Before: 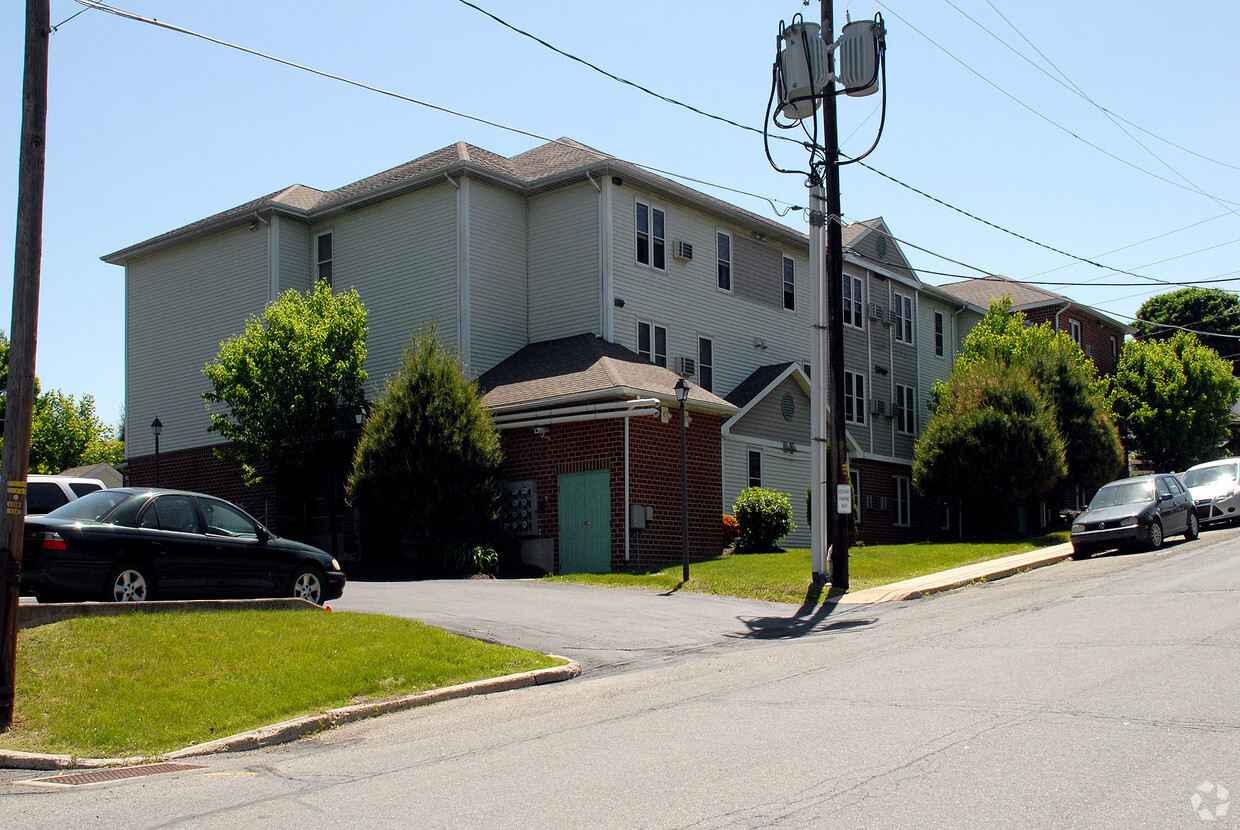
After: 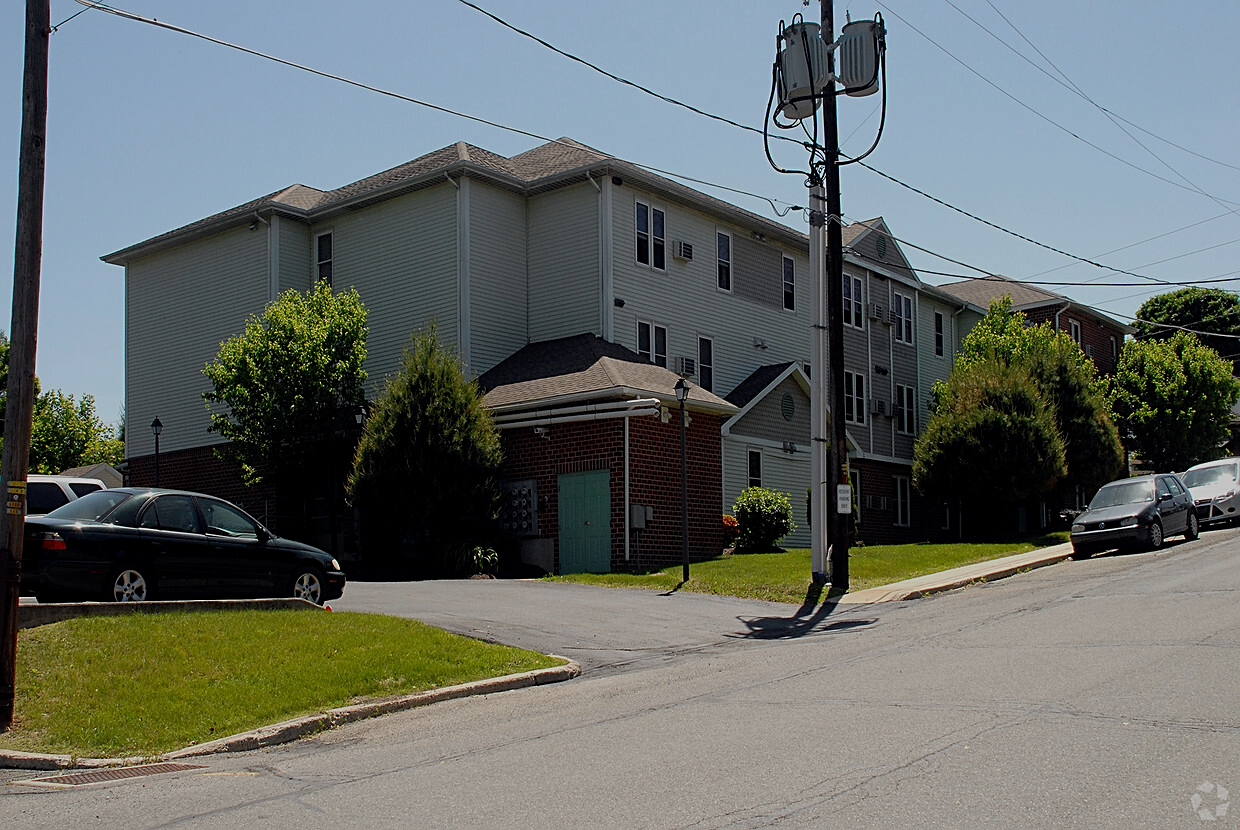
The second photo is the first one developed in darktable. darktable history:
sharpen: on, module defaults
exposure: black level correction 0, exposure -0.858 EV, compensate exposure bias true, compensate highlight preservation false
